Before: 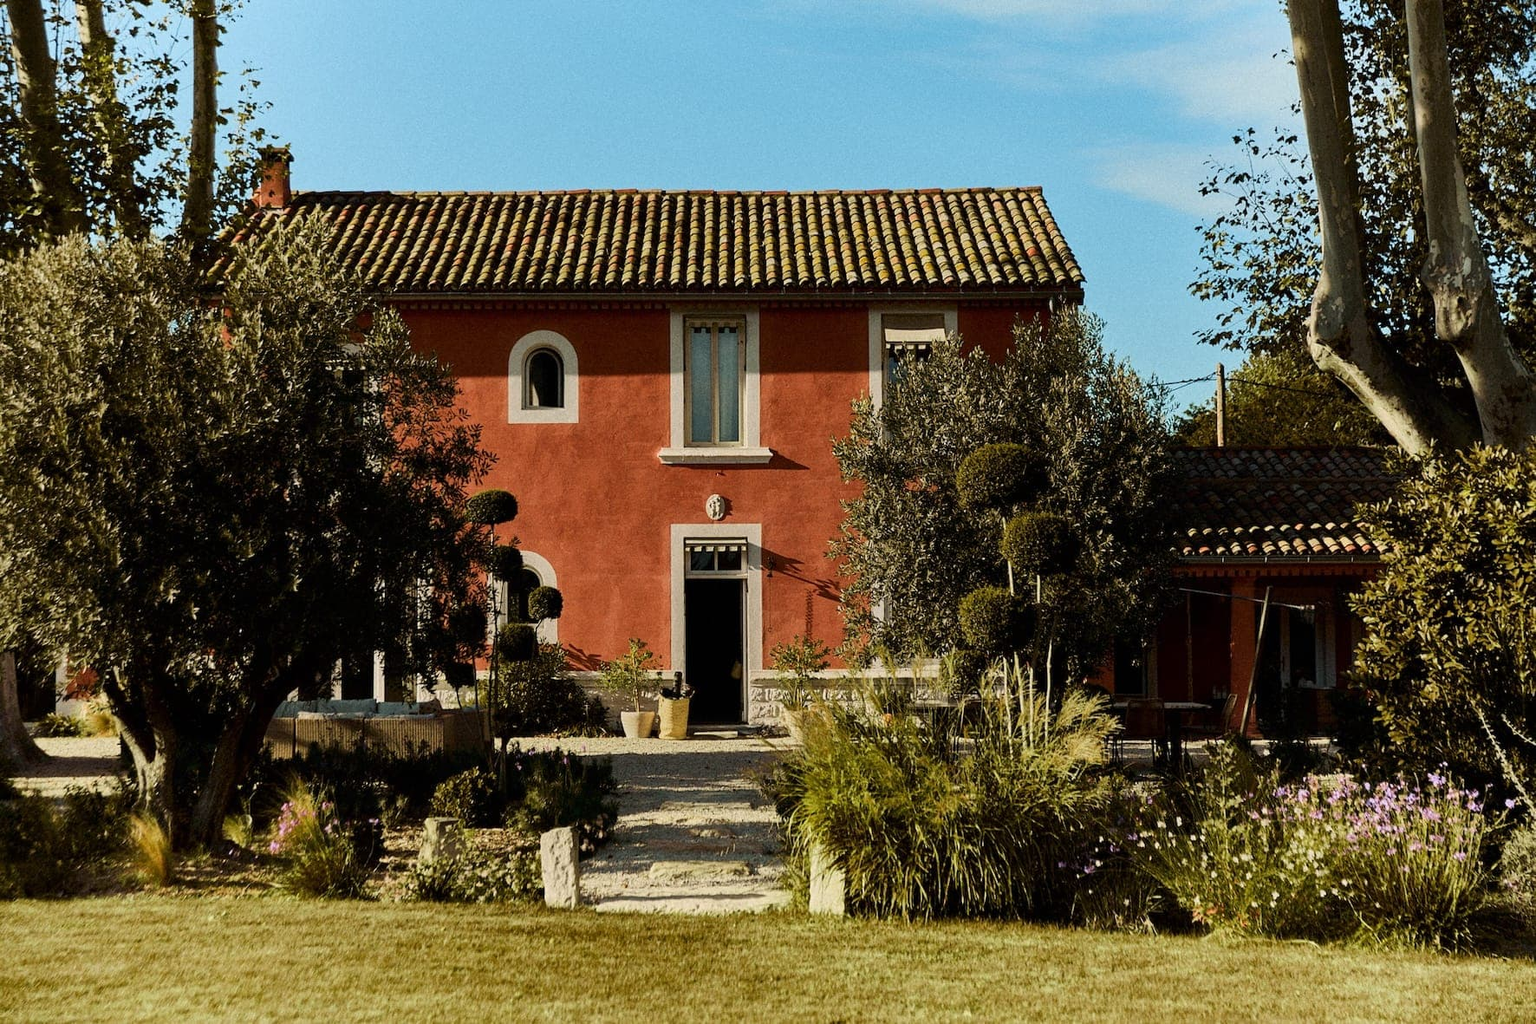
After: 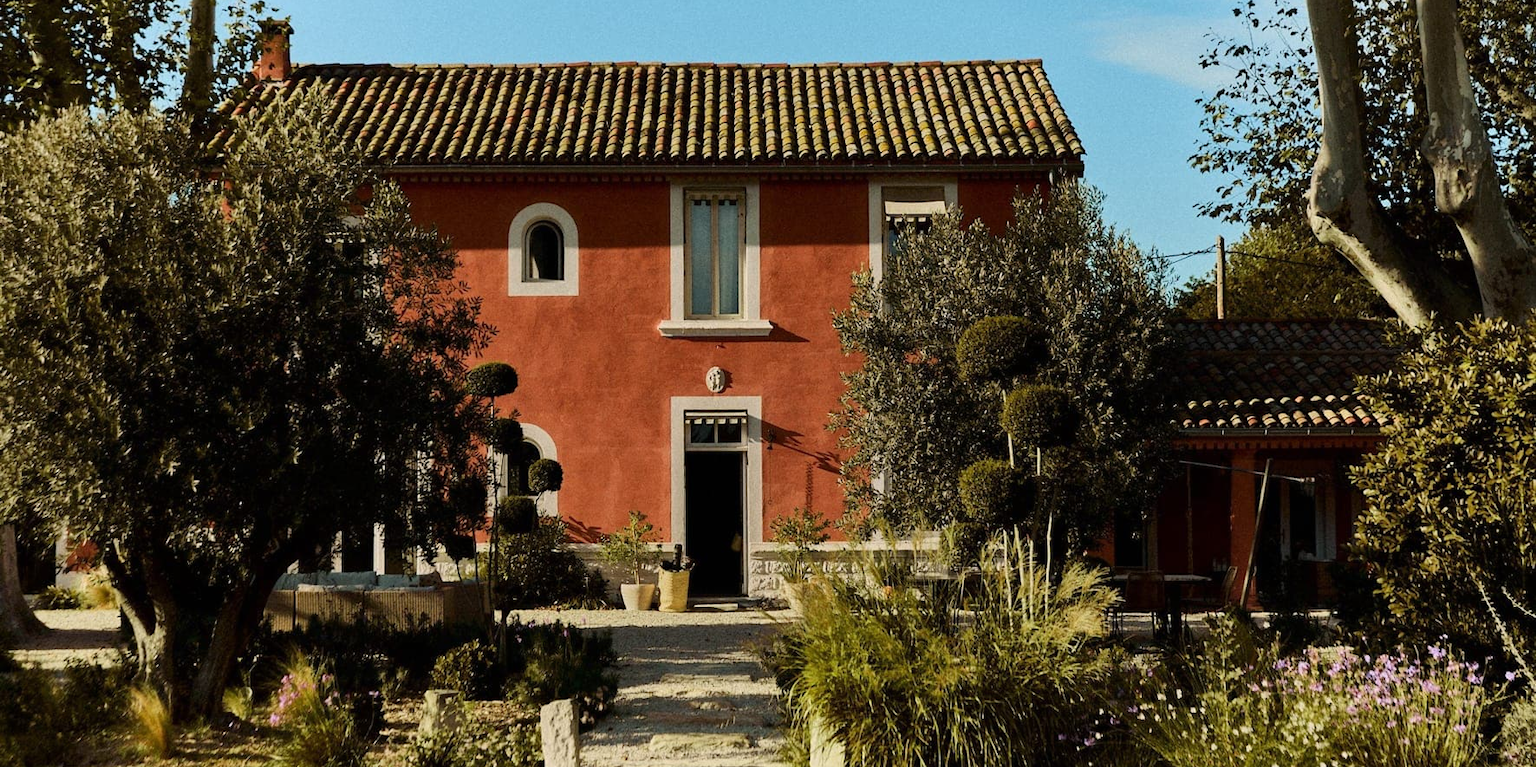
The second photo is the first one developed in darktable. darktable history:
contrast equalizer: y [[0.5 ×4, 0.483, 0.43], [0.5 ×6], [0.5 ×6], [0 ×6], [0 ×6]]
crop and rotate: top 12.5%, bottom 12.5%
